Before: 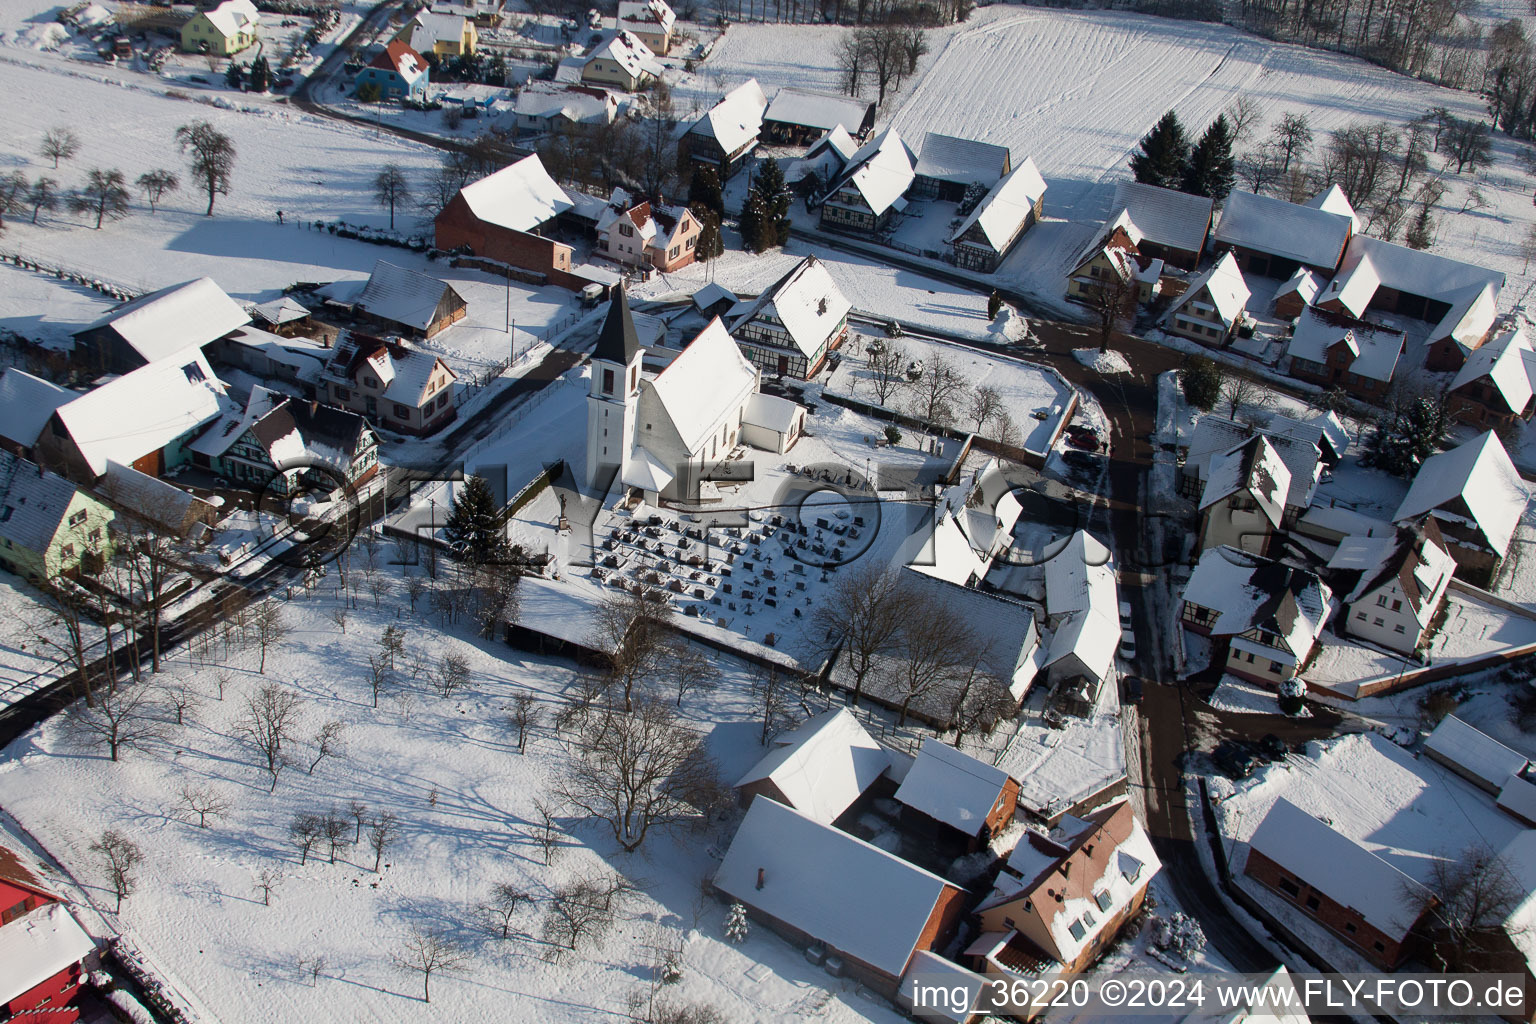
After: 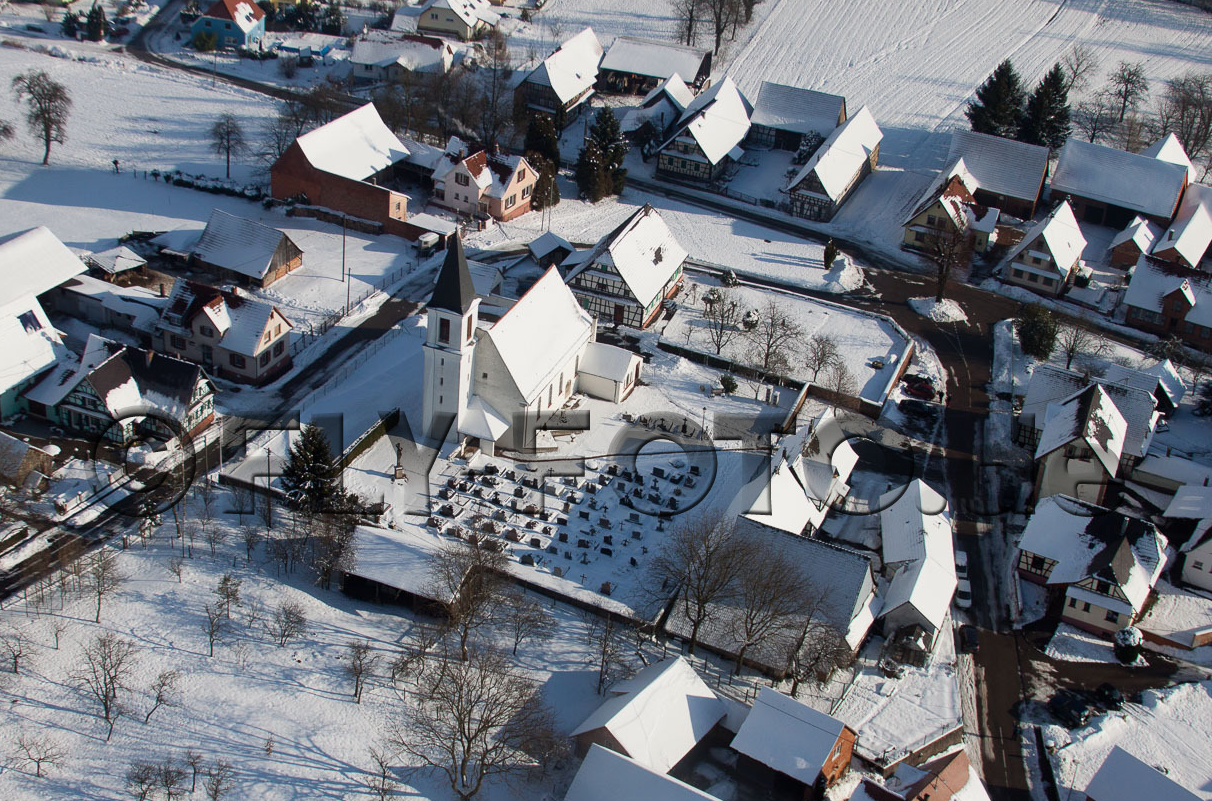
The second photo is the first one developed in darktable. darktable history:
shadows and highlights: shadows 37.37, highlights -26.61, highlights color adjustment 52.33%, soften with gaussian
crop and rotate: left 10.689%, top 5.075%, right 10.373%, bottom 16.695%
